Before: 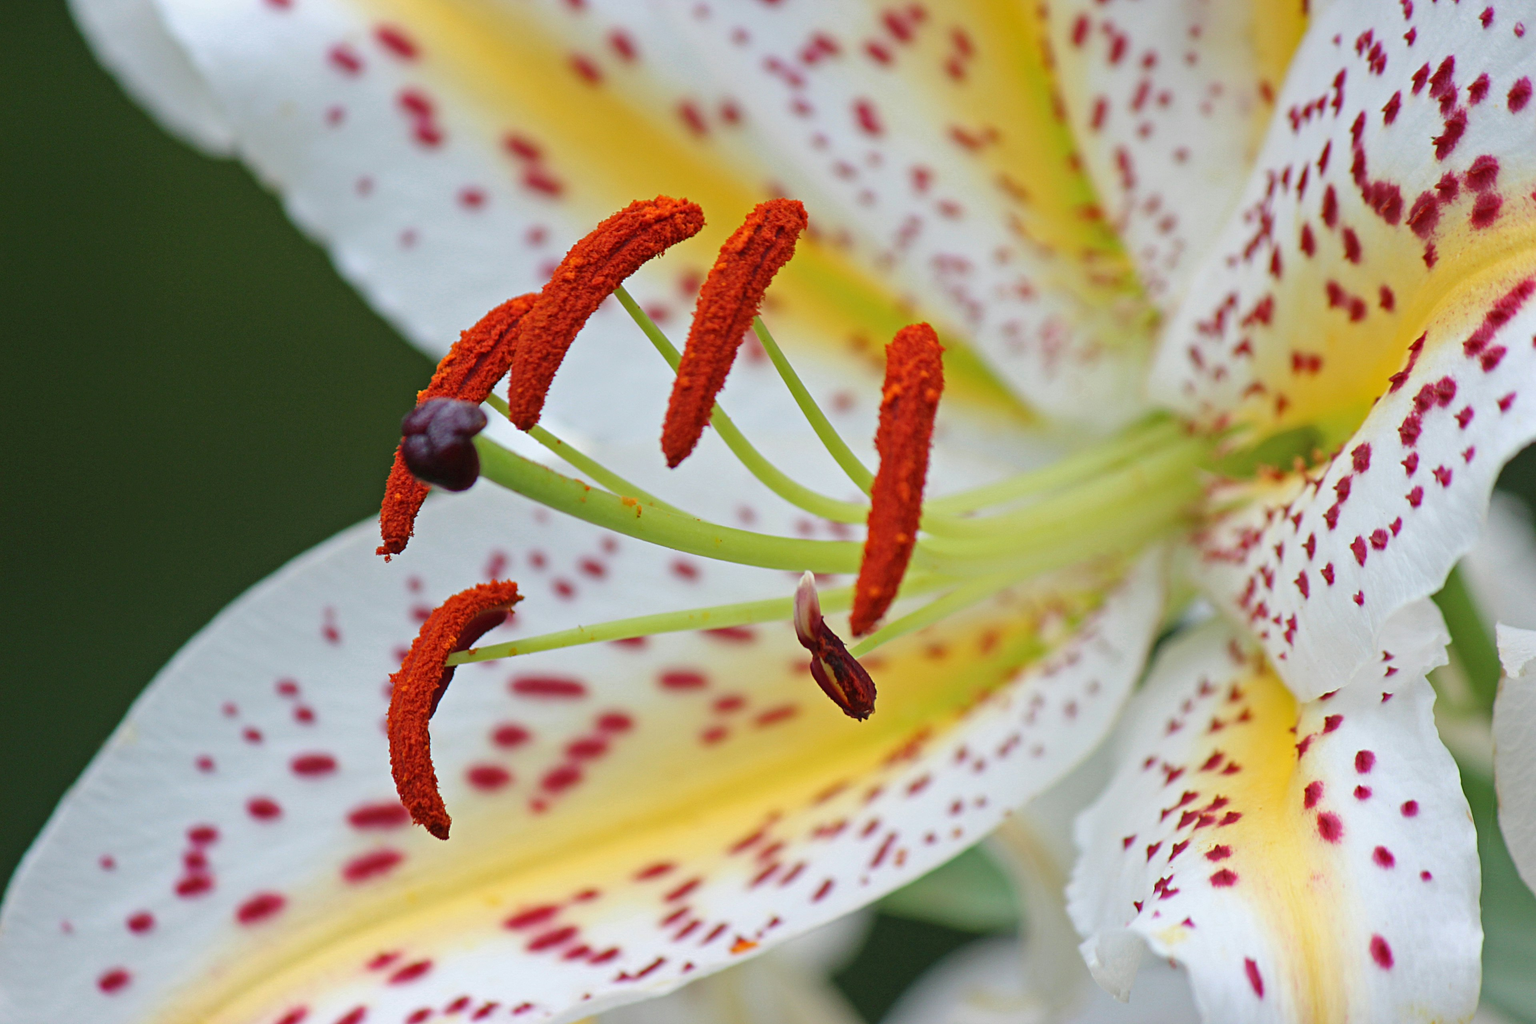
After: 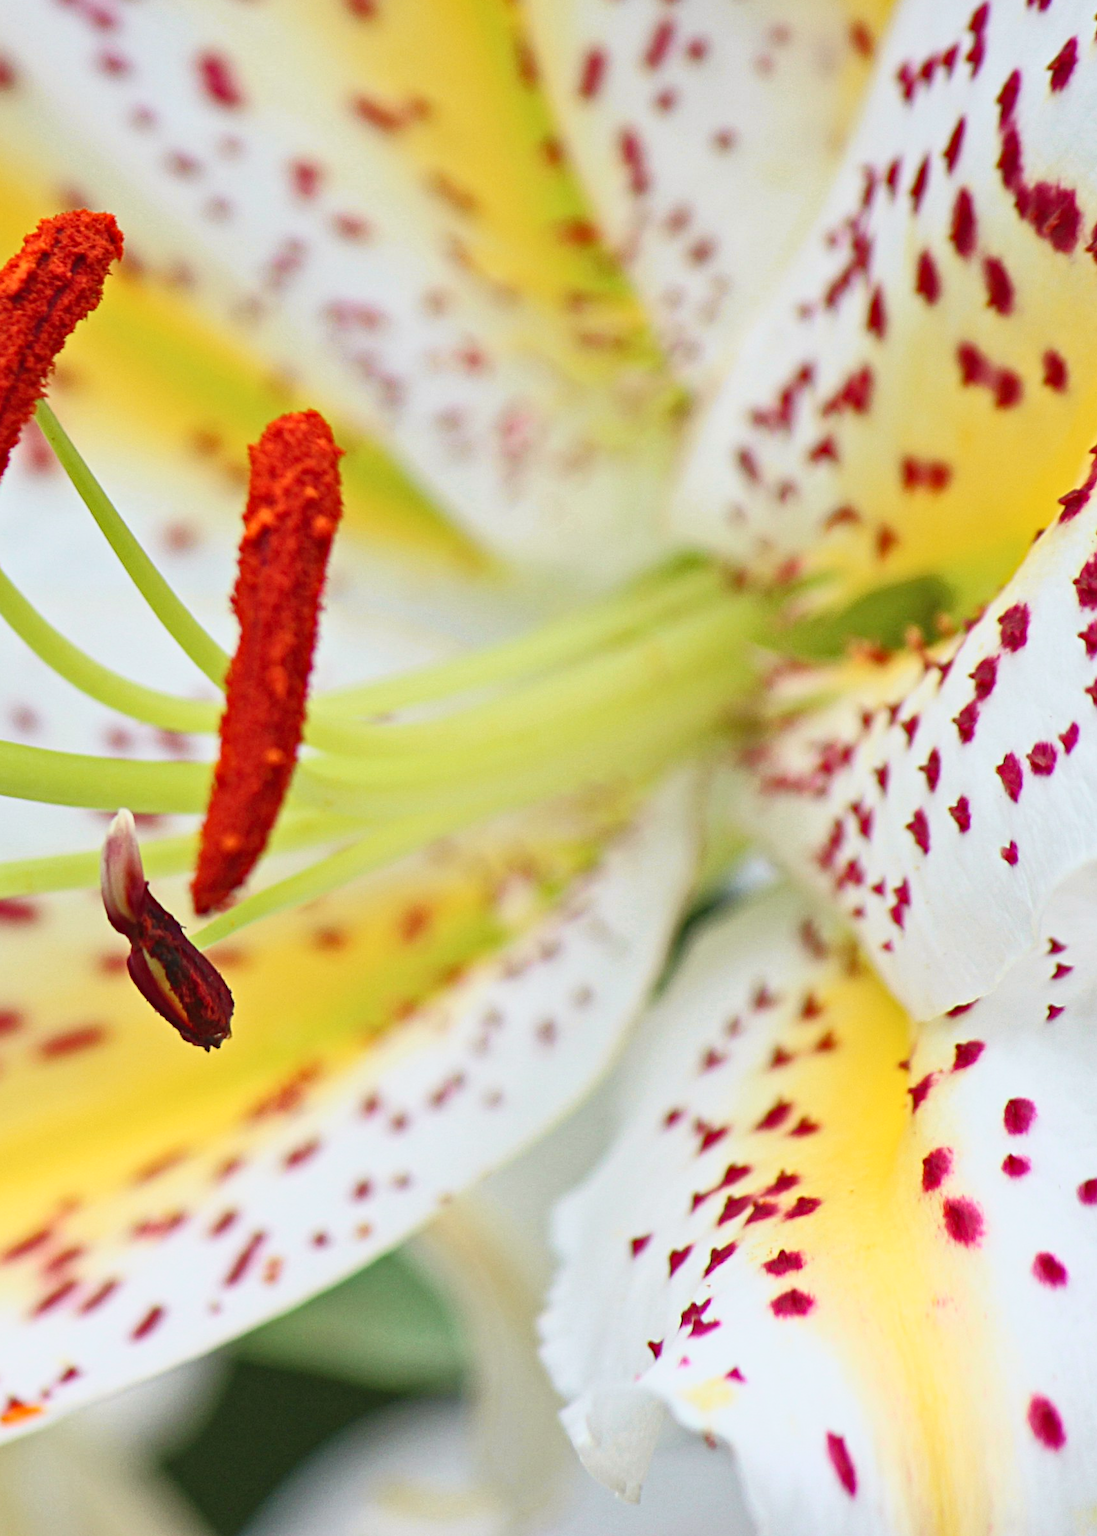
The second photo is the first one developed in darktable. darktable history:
haze removal: compatibility mode true, adaptive false
tone curve: curves: ch0 [(0, 0.038) (0.193, 0.212) (0.461, 0.502) (0.629, 0.731) (0.838, 0.916) (1, 0.967)]; ch1 [(0, 0) (0.35, 0.356) (0.45, 0.453) (0.504, 0.503) (0.532, 0.524) (0.558, 0.559) (0.735, 0.762) (1, 1)]; ch2 [(0, 0) (0.281, 0.266) (0.456, 0.469) (0.5, 0.5) (0.533, 0.545) (0.606, 0.607) (0.646, 0.654) (1, 1)], color space Lab, independent channels, preserve colors none
crop: left 47.628%, top 6.643%, right 7.874%
